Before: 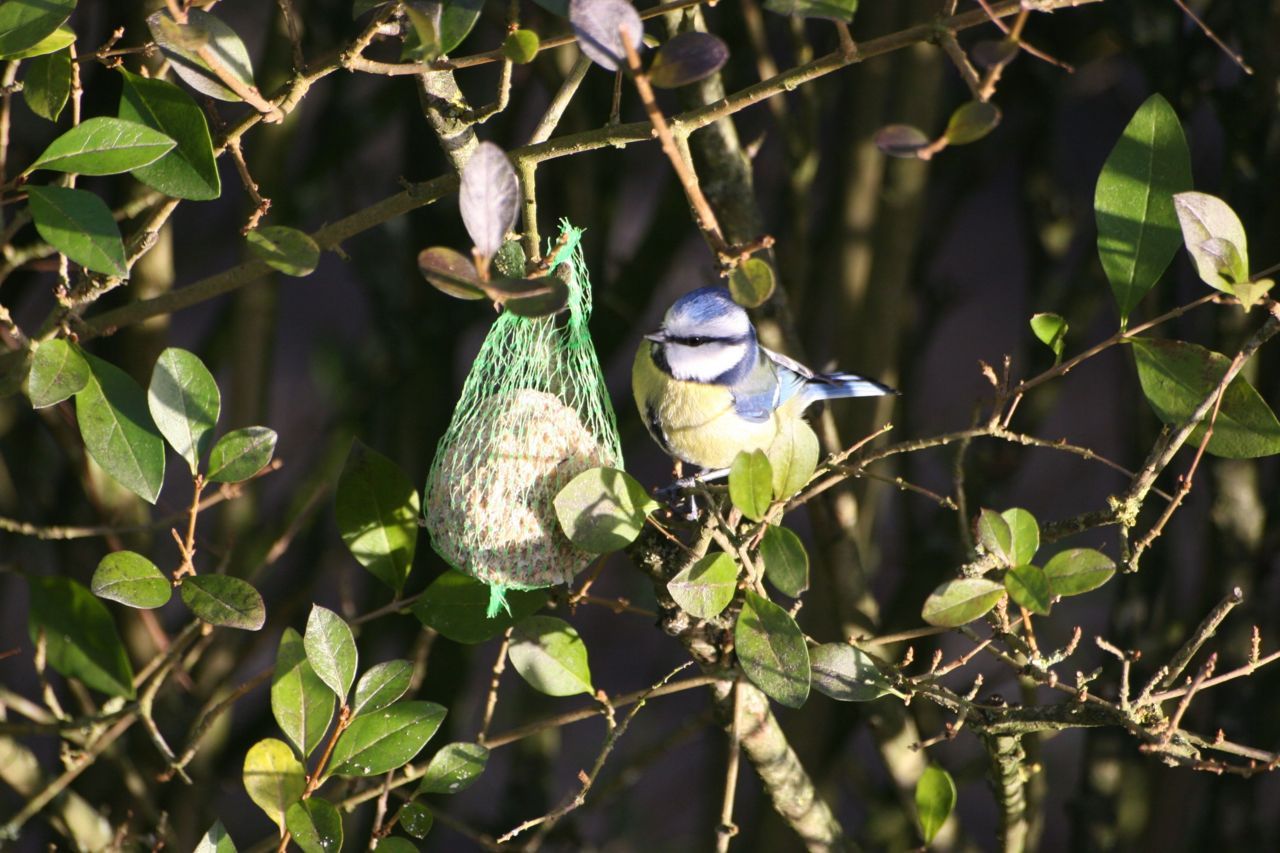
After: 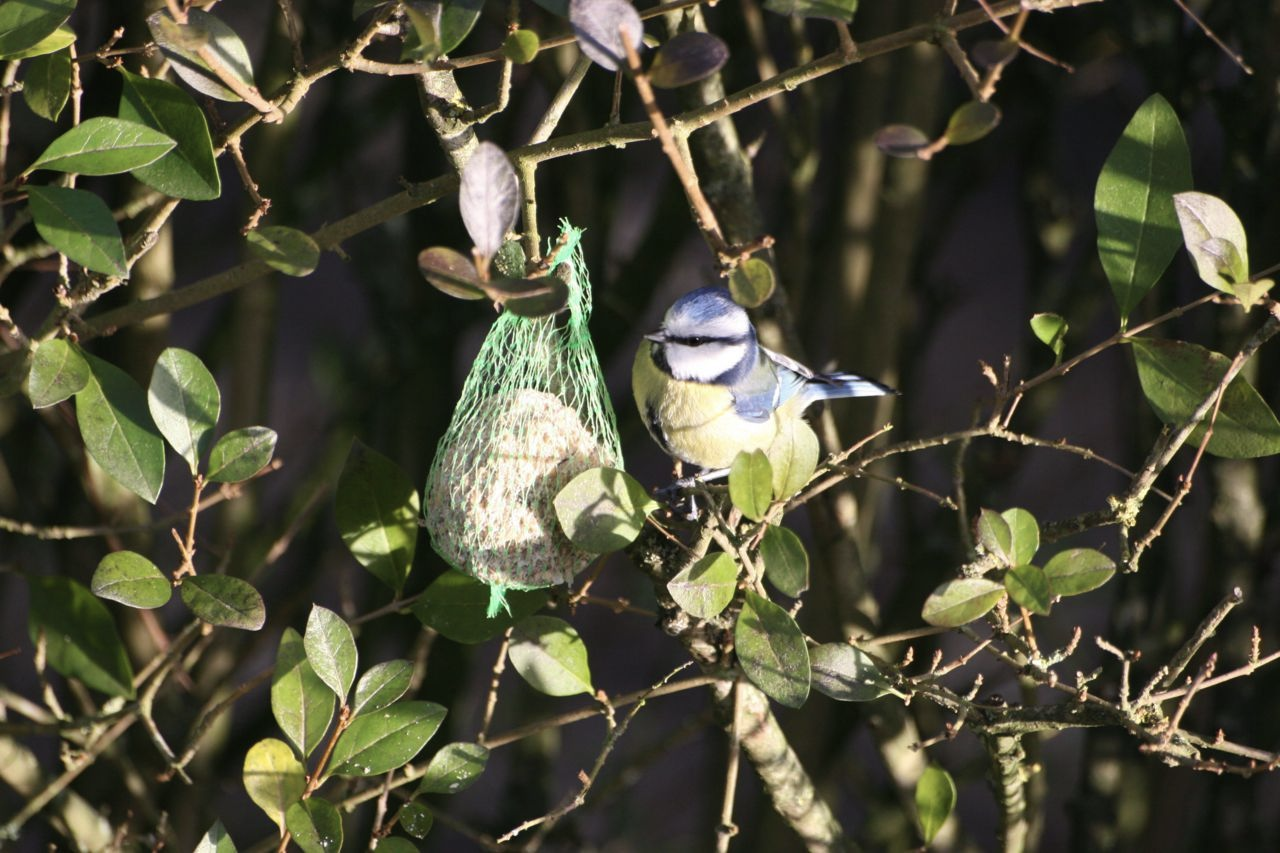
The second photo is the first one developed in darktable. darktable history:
color correction: highlights b* -0.024, saturation 0.806
